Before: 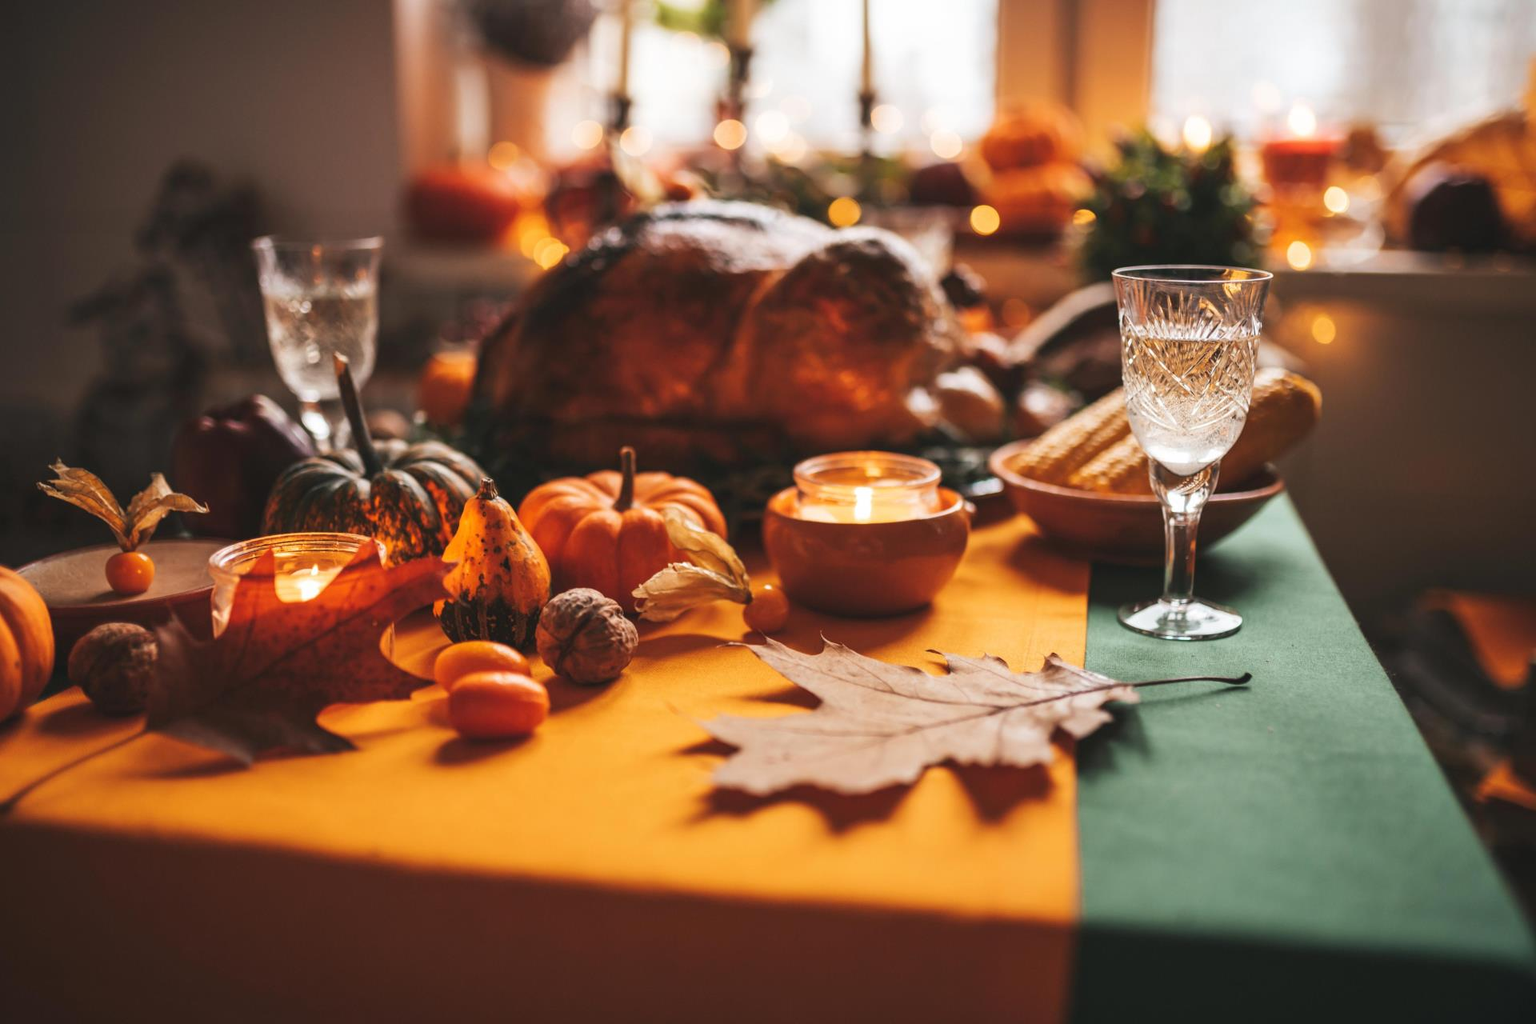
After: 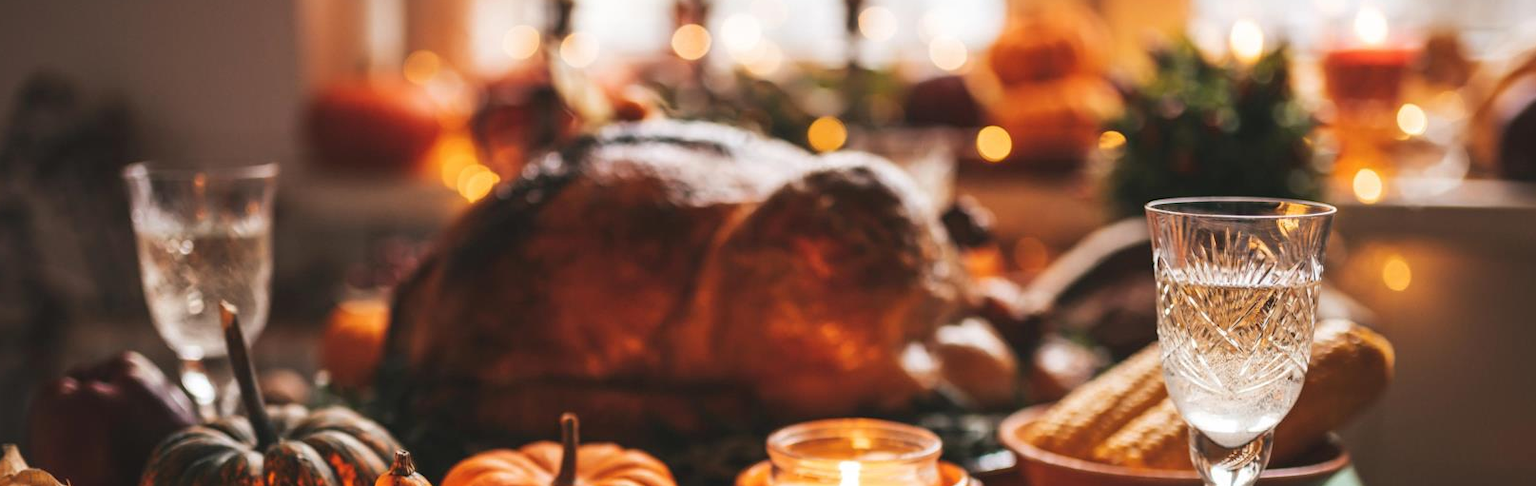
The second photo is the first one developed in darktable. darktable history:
crop and rotate: left 9.7%, top 9.759%, right 6.154%, bottom 50.175%
